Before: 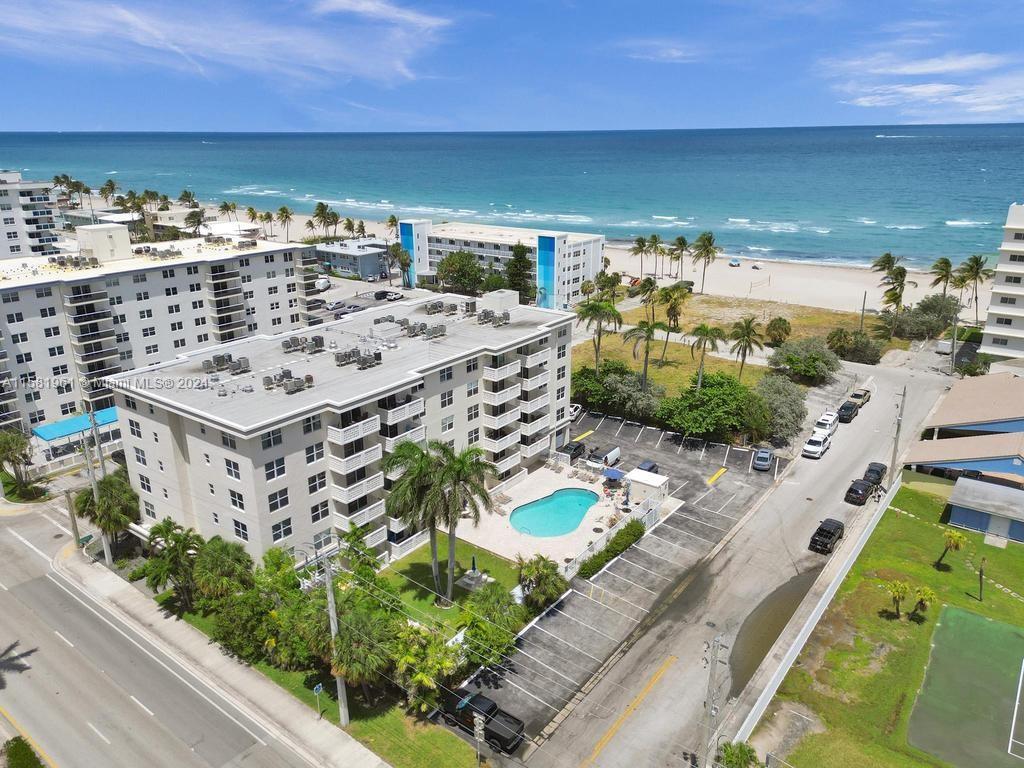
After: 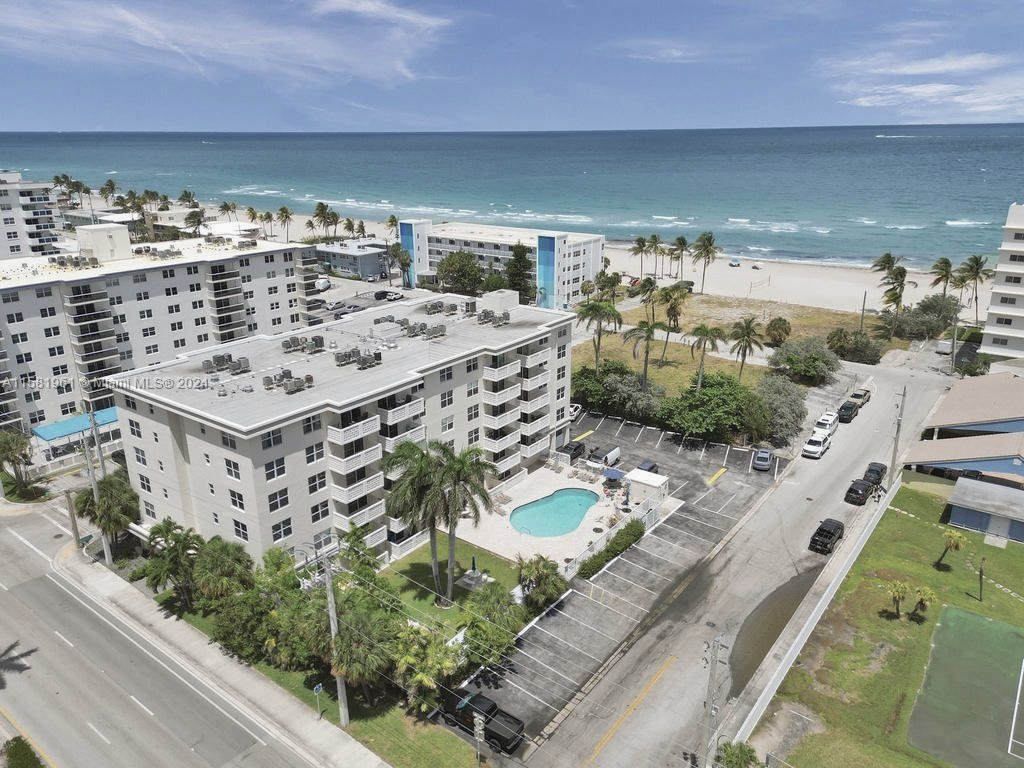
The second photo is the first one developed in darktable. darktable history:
contrast brightness saturation: contrast -0.044, saturation -0.393
